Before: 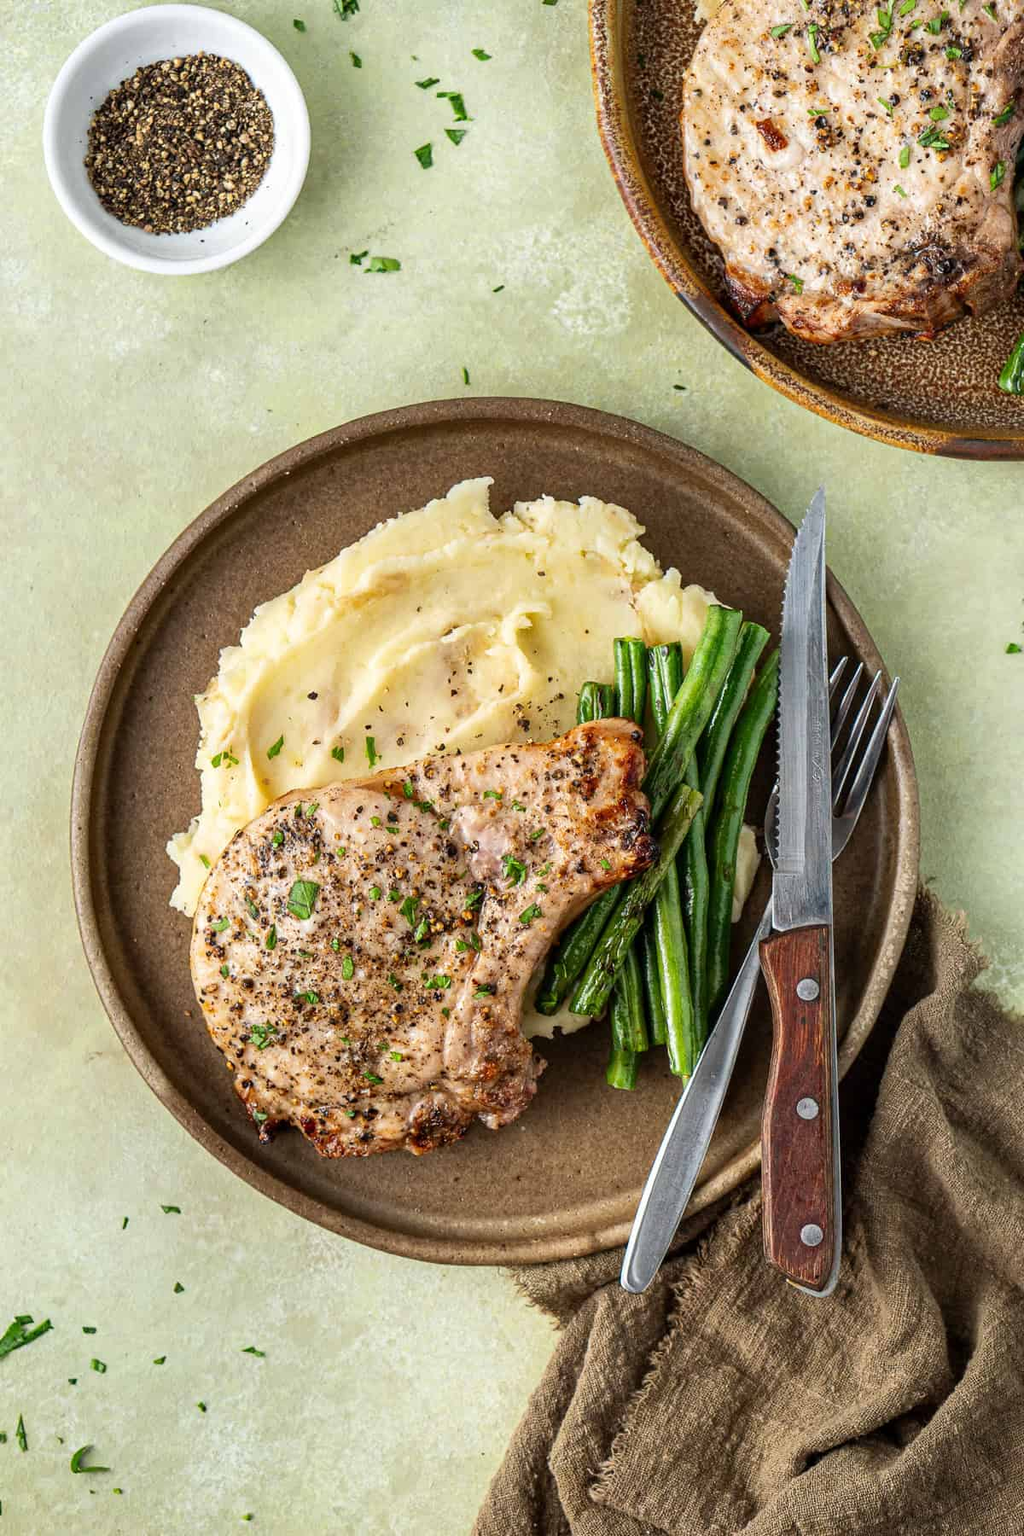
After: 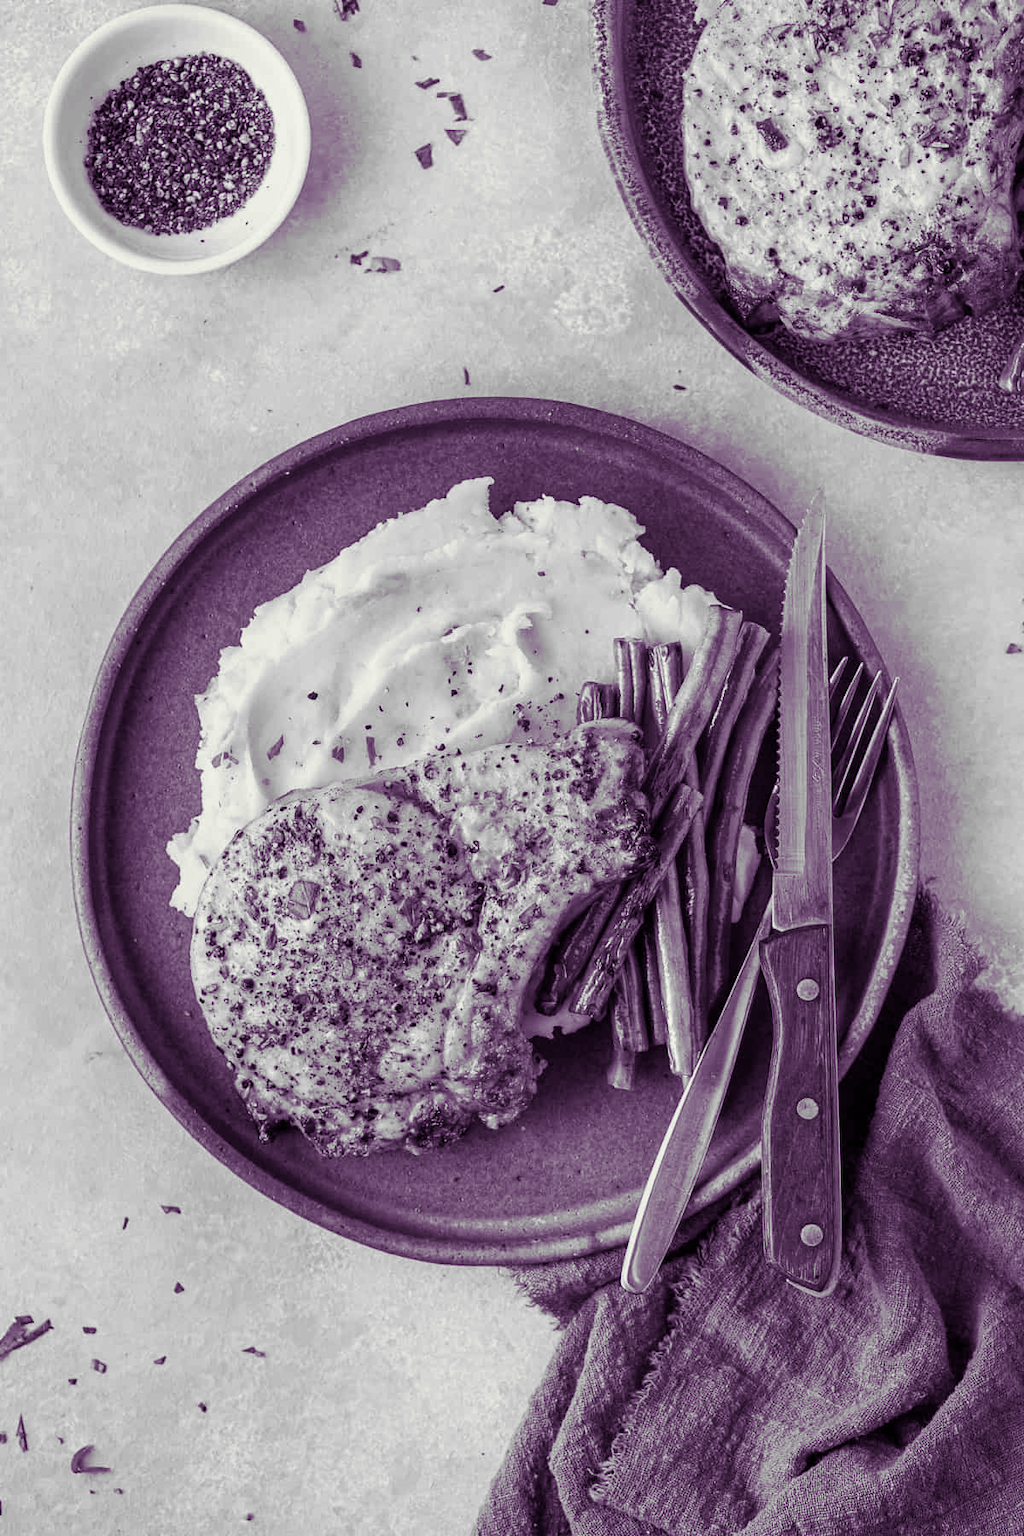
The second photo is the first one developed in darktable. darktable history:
monochrome: a -92.57, b 58.91
split-toning: shadows › hue 277.2°, shadows › saturation 0.74
